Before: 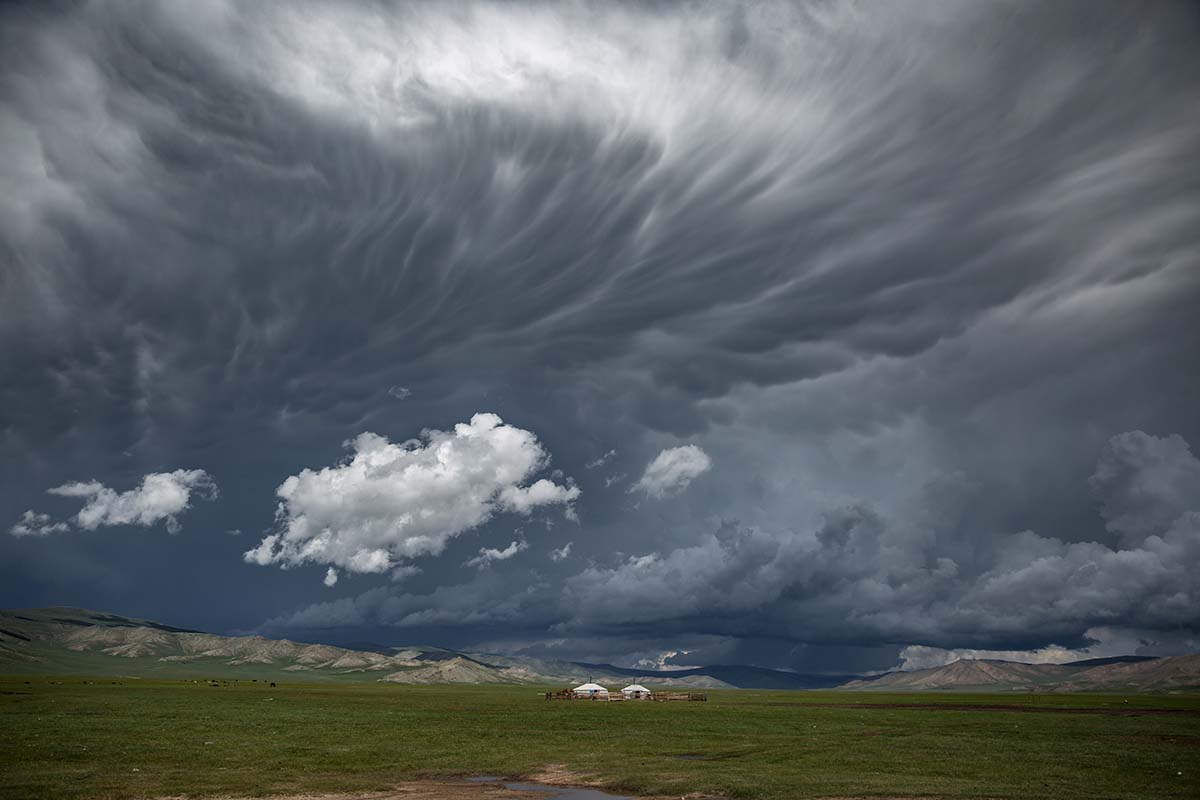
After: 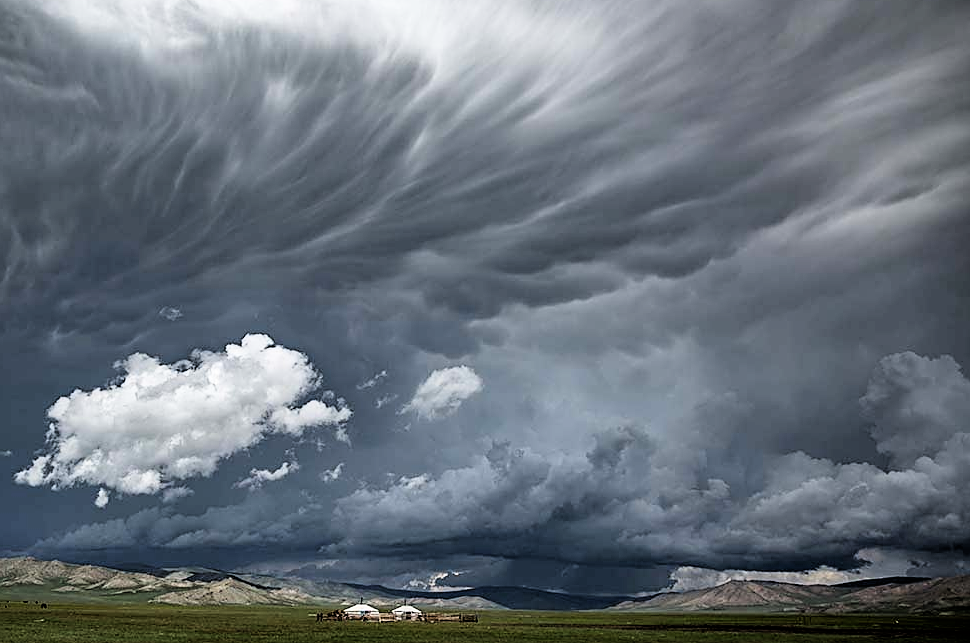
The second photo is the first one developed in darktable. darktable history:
crop: left 19.164%, top 9.898%, right 0%, bottom 9.611%
filmic rgb: black relative exposure -3.96 EV, white relative exposure 2.99 EV, hardness 3, contrast 1.393
sharpen: on, module defaults
exposure: black level correction 0, exposure 0.499 EV, compensate exposure bias true, compensate highlight preservation false
